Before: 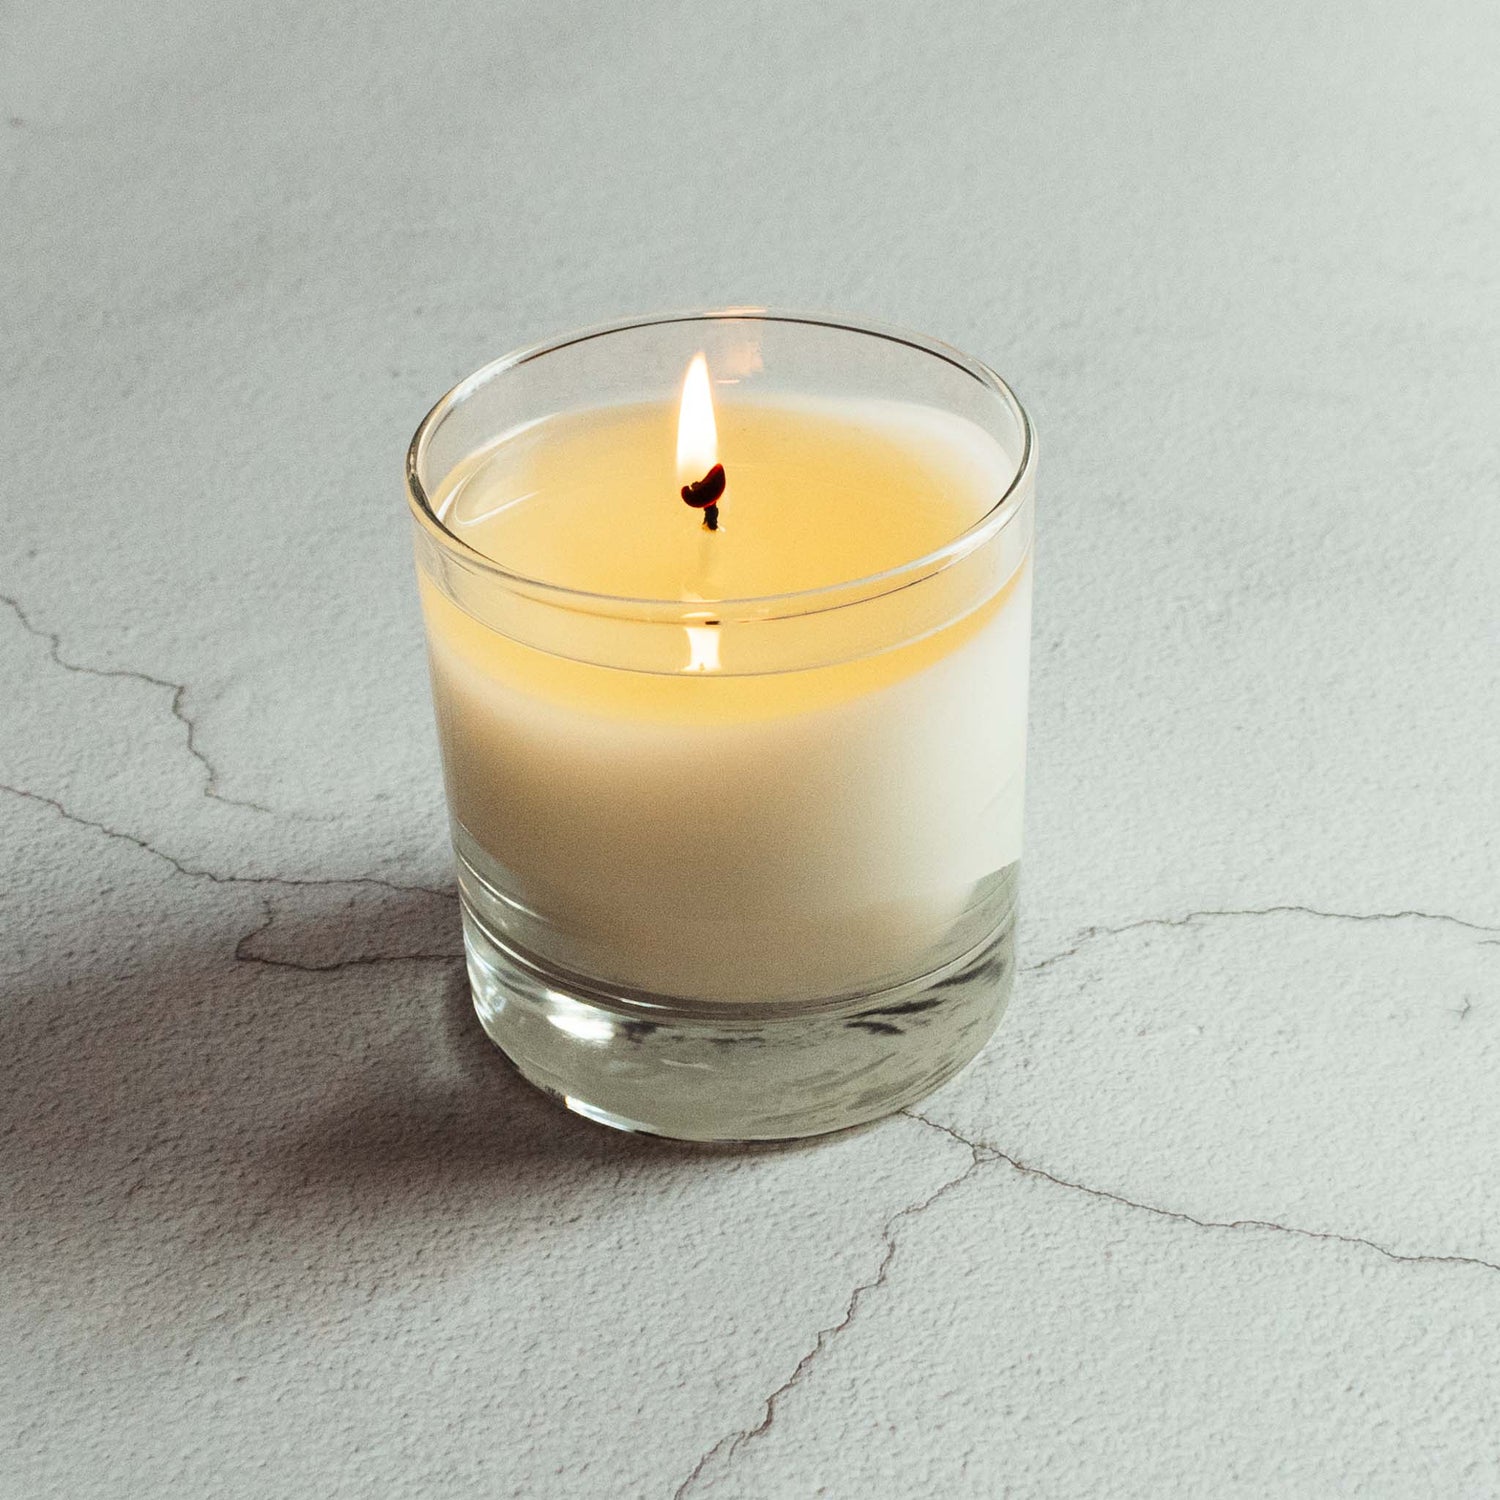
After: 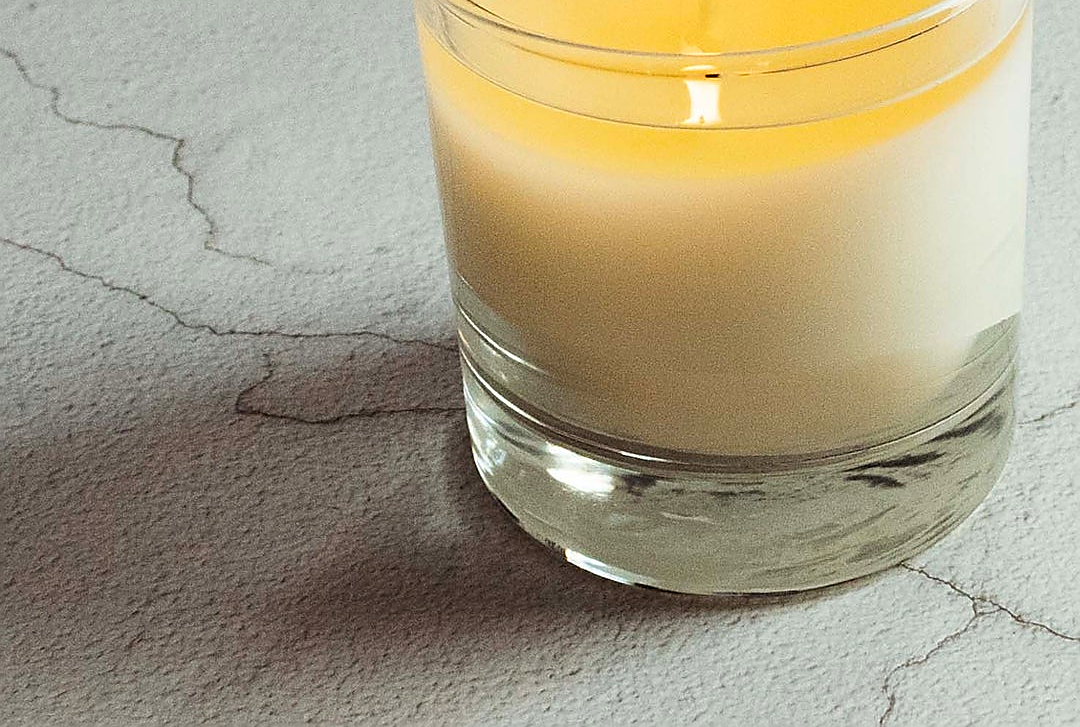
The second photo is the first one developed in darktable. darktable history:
crop: top 36.498%, right 27.964%, bottom 14.995%
sharpen: radius 1.4, amount 1.25, threshold 0.7
color balance rgb: perceptual saturation grading › global saturation 20%, global vibrance 10%
